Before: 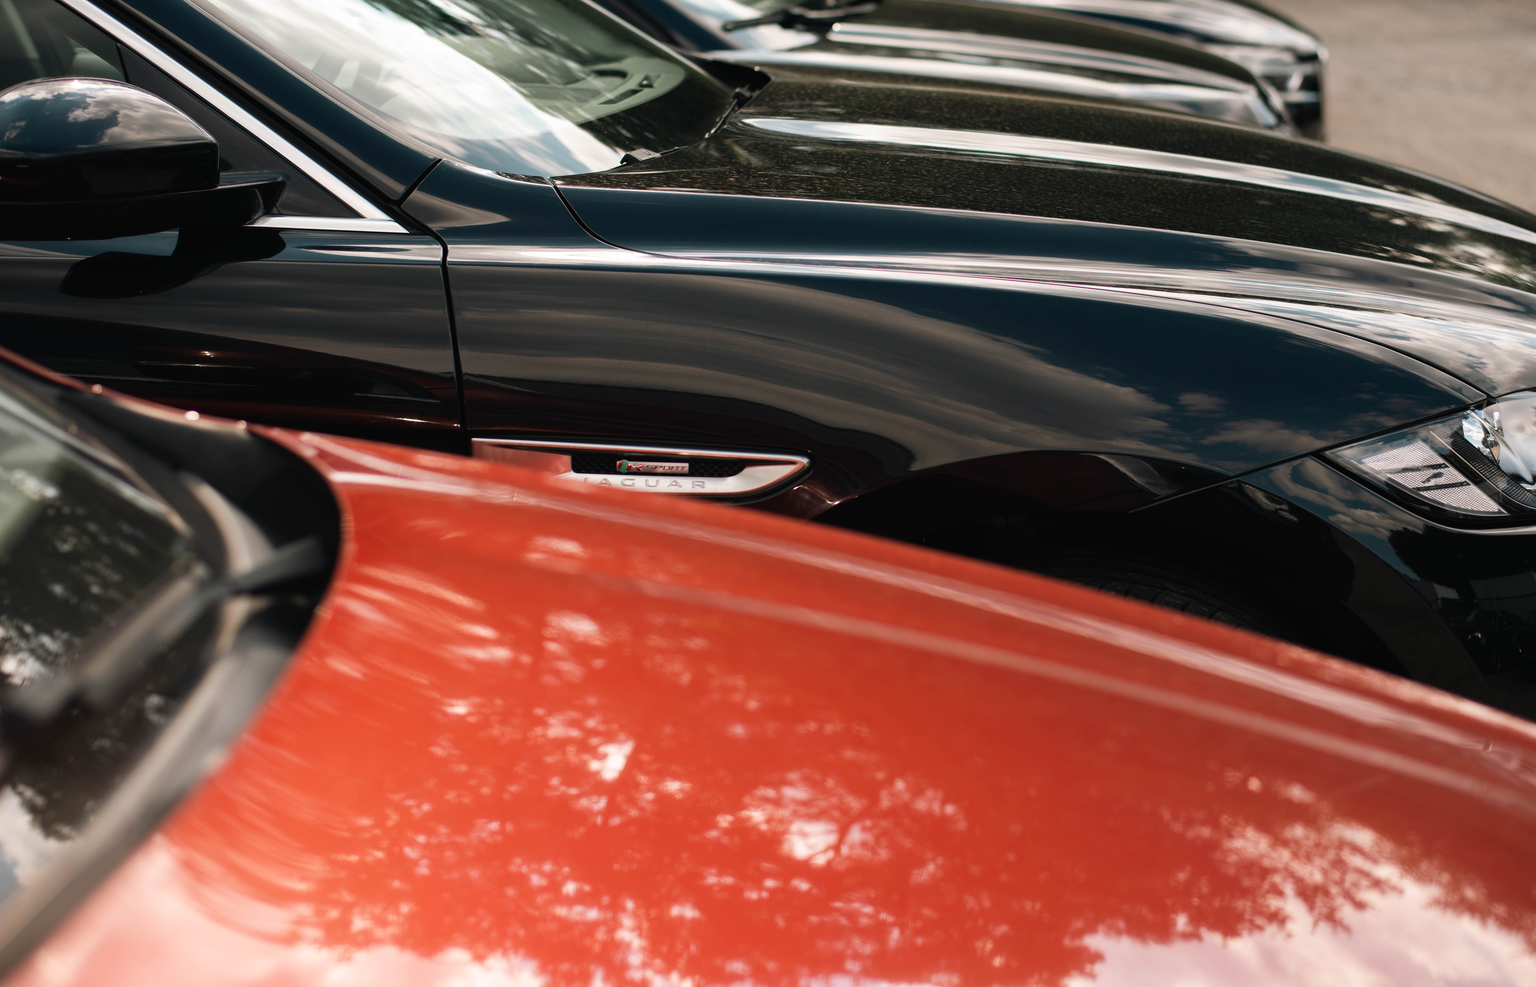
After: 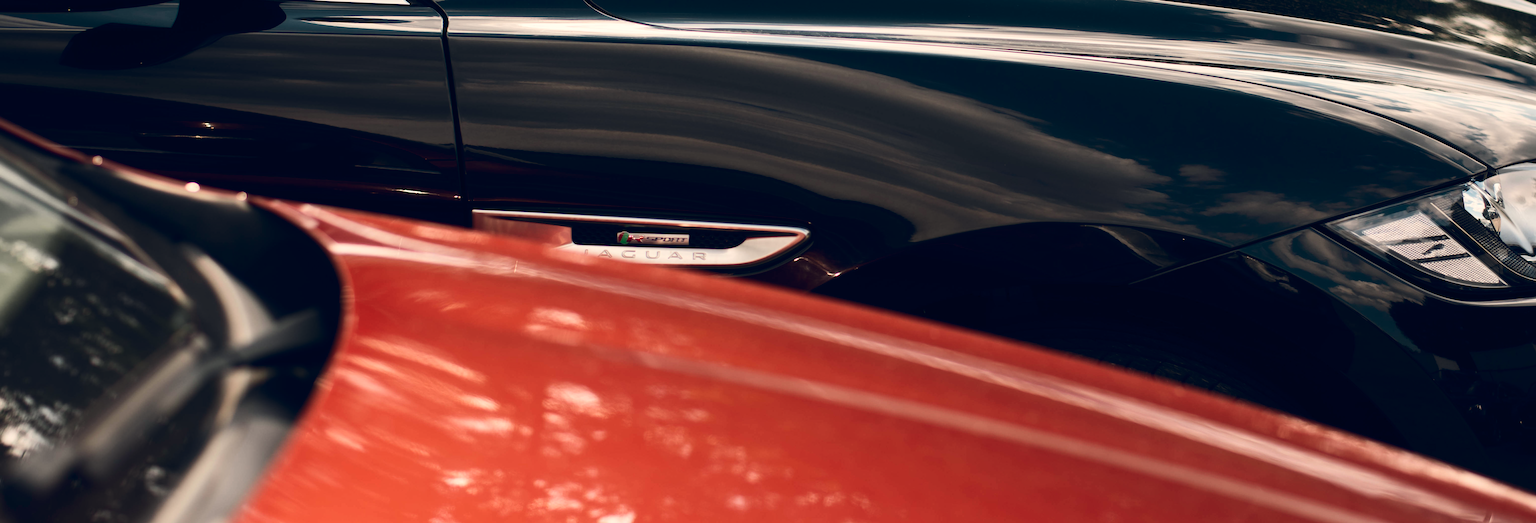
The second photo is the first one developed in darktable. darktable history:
color balance rgb: highlights gain › chroma 3.087%, highlights gain › hue 73.97°, global offset › chroma 0.135%, global offset › hue 253.85°, perceptual saturation grading › global saturation 0.983%
contrast brightness saturation: contrast 0.223
crop and rotate: top 23.211%, bottom 23.788%
